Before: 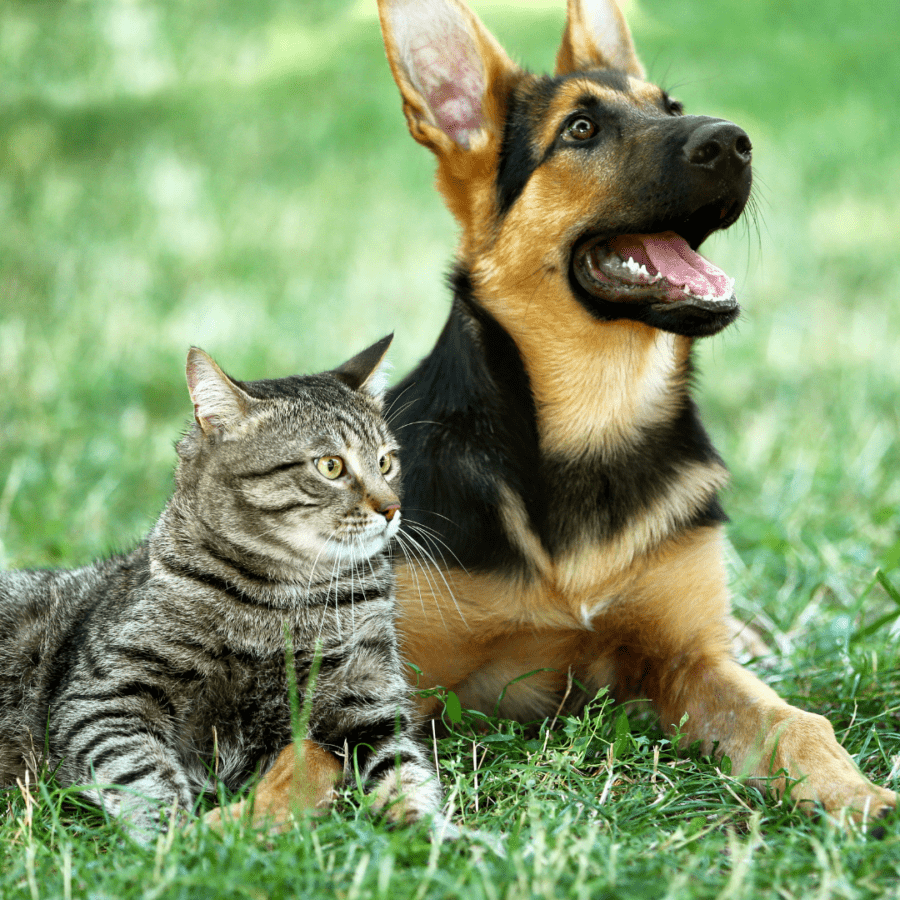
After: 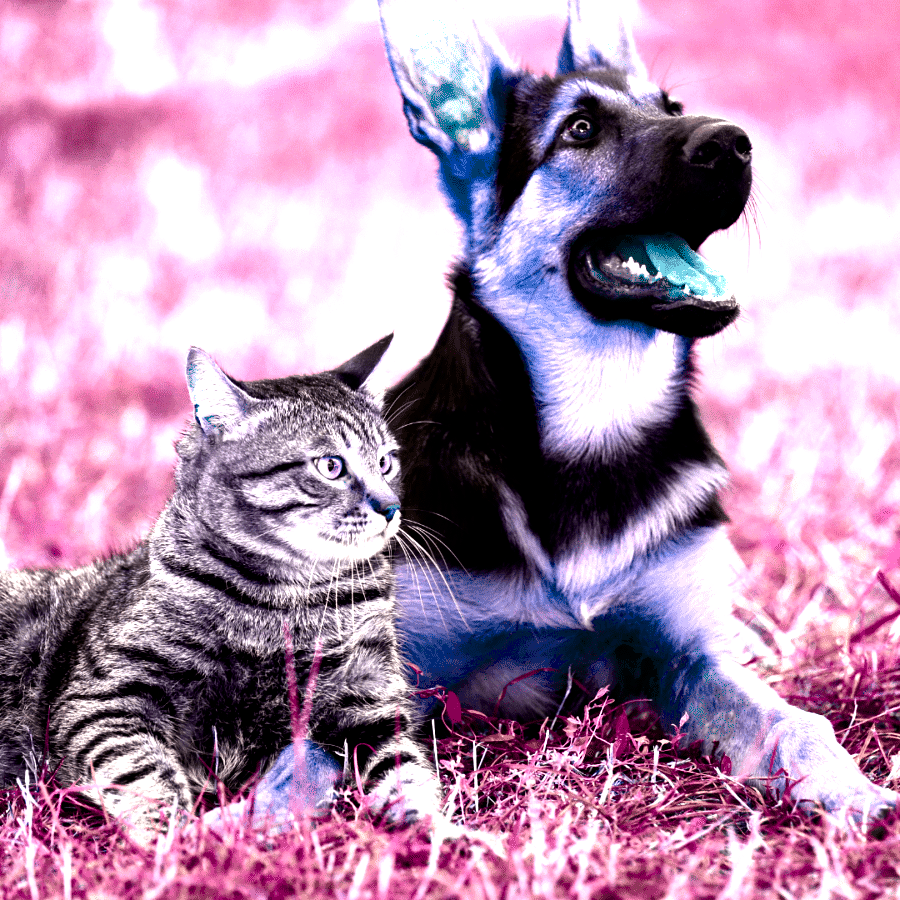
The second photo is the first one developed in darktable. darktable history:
color balance rgb: perceptual saturation grading › global saturation 20%, perceptual saturation grading › highlights -25.798%, perceptual saturation grading › shadows 24.493%, hue shift -147.39°, perceptual brilliance grading › highlights 9.557%, perceptual brilliance grading › mid-tones 4.606%, contrast 34.757%, saturation formula JzAzBz (2021)
exposure: black level correction 0.009, compensate highlight preservation false
